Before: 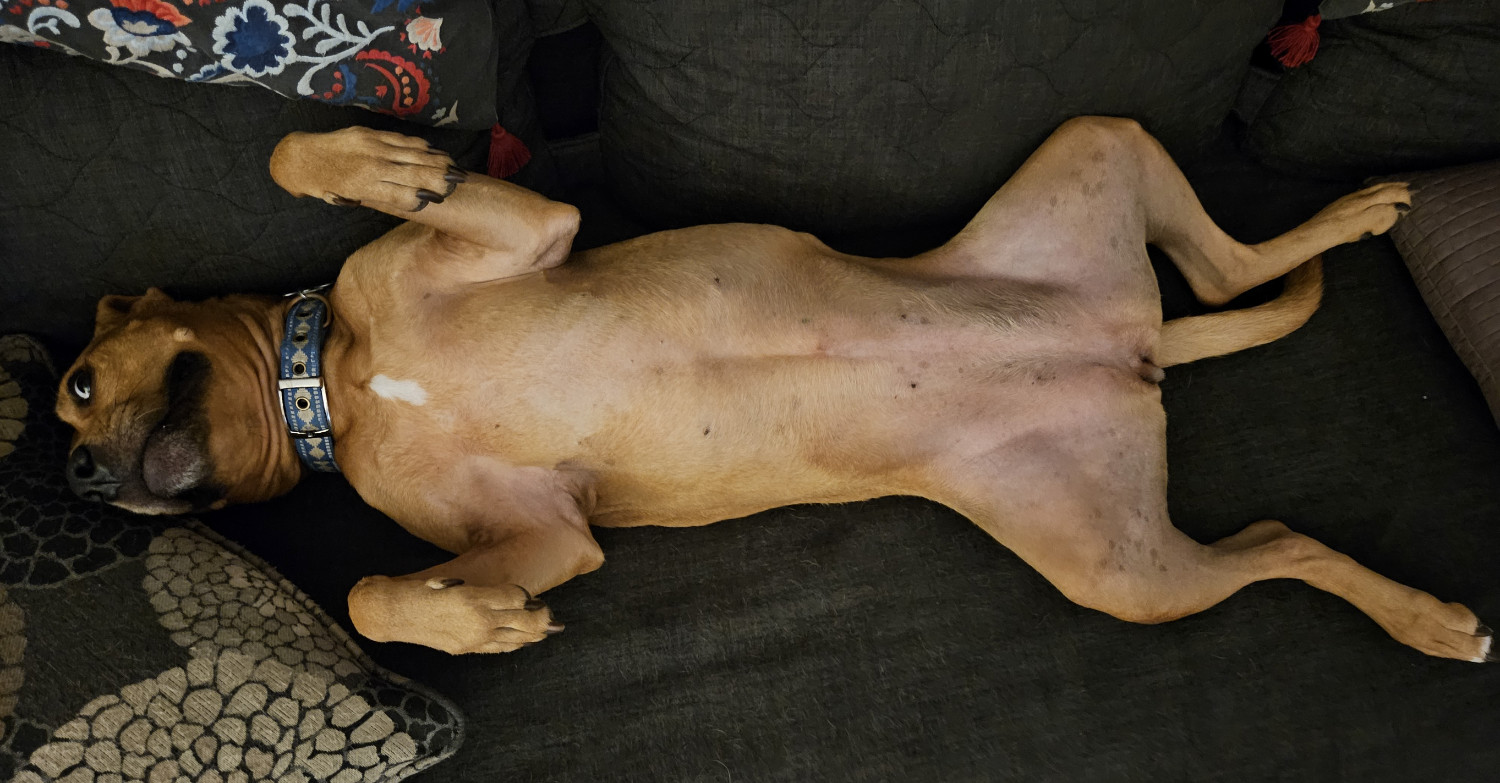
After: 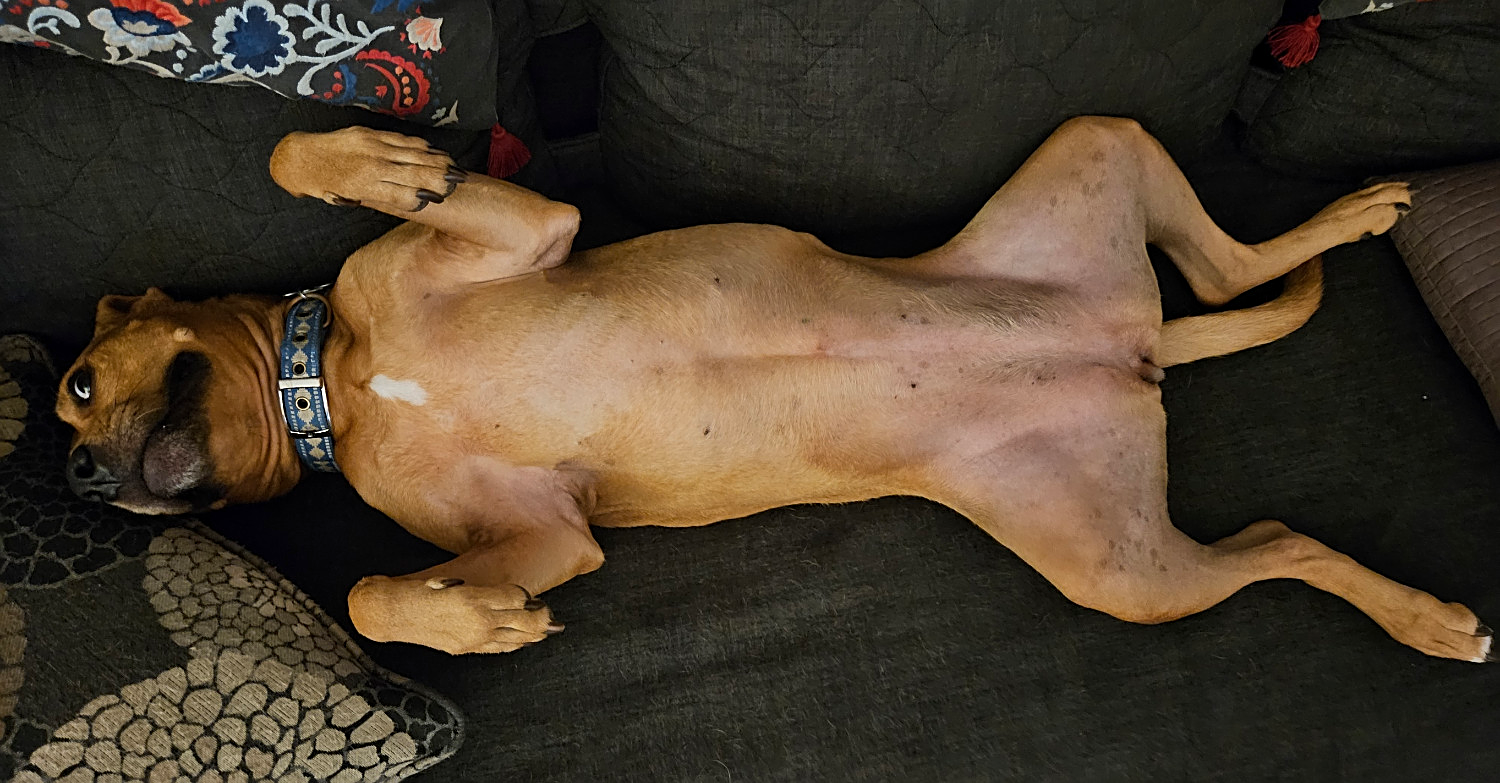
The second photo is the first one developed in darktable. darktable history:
sharpen: on, module defaults
shadows and highlights: shadows 21.03, highlights -36.27, soften with gaussian
